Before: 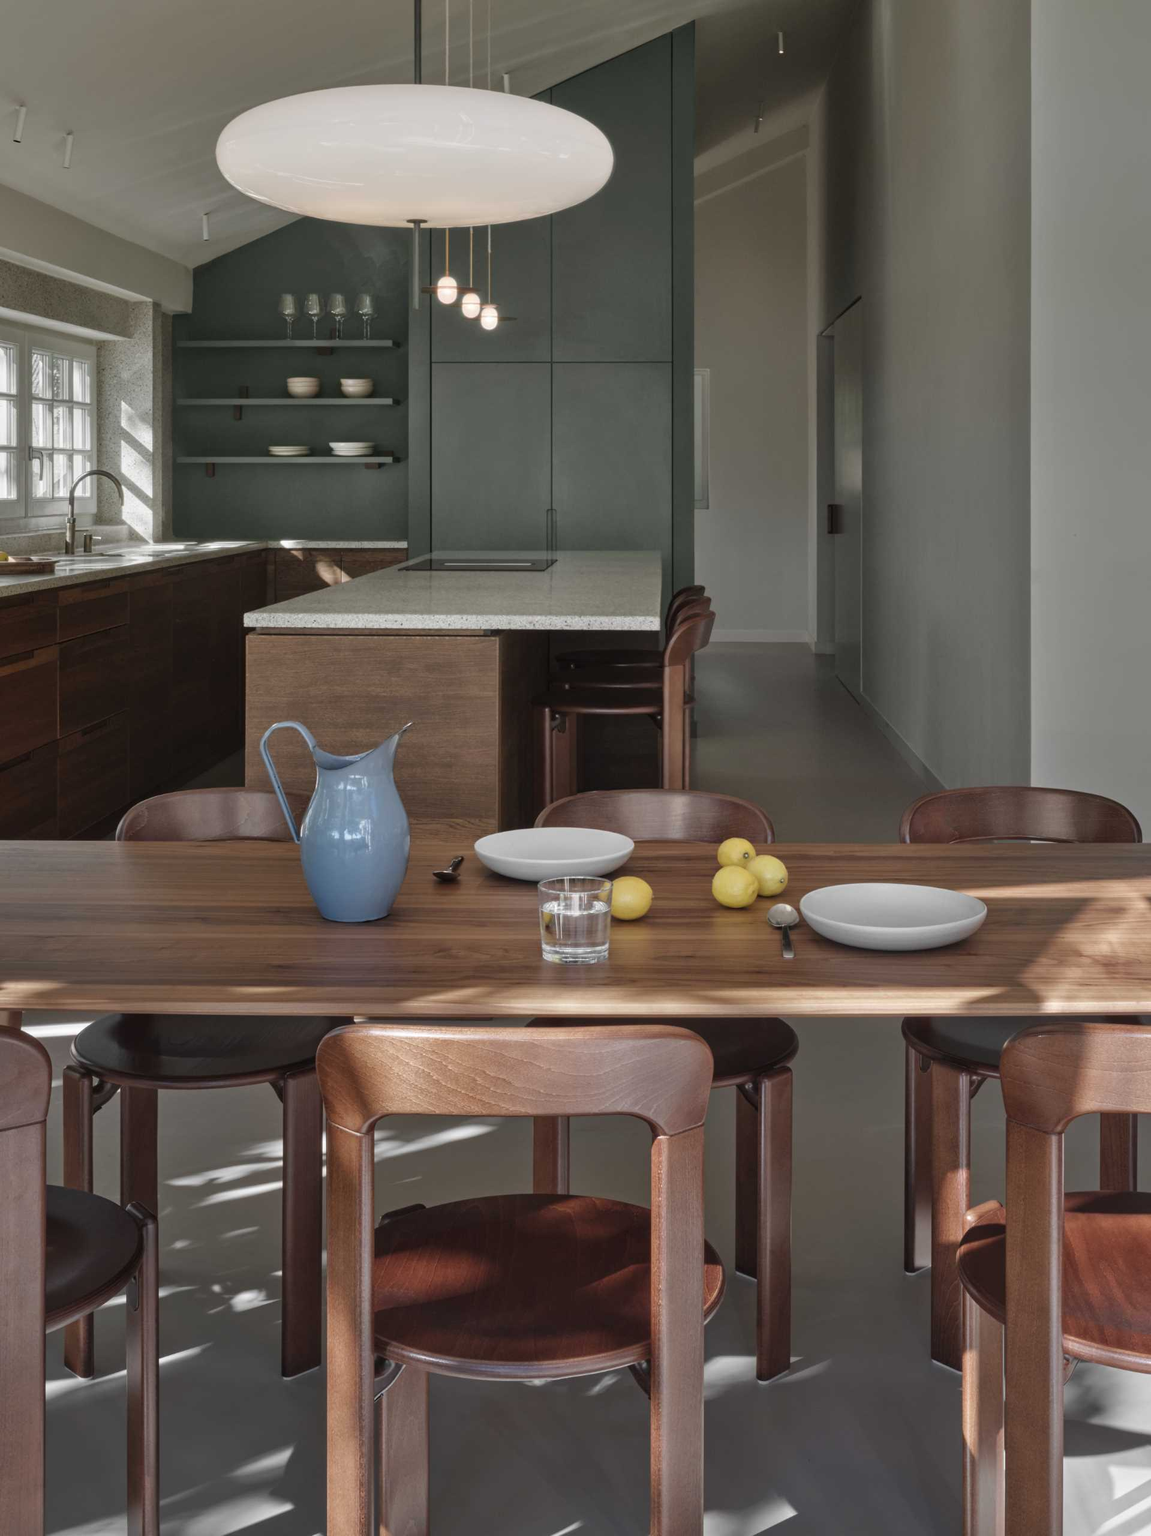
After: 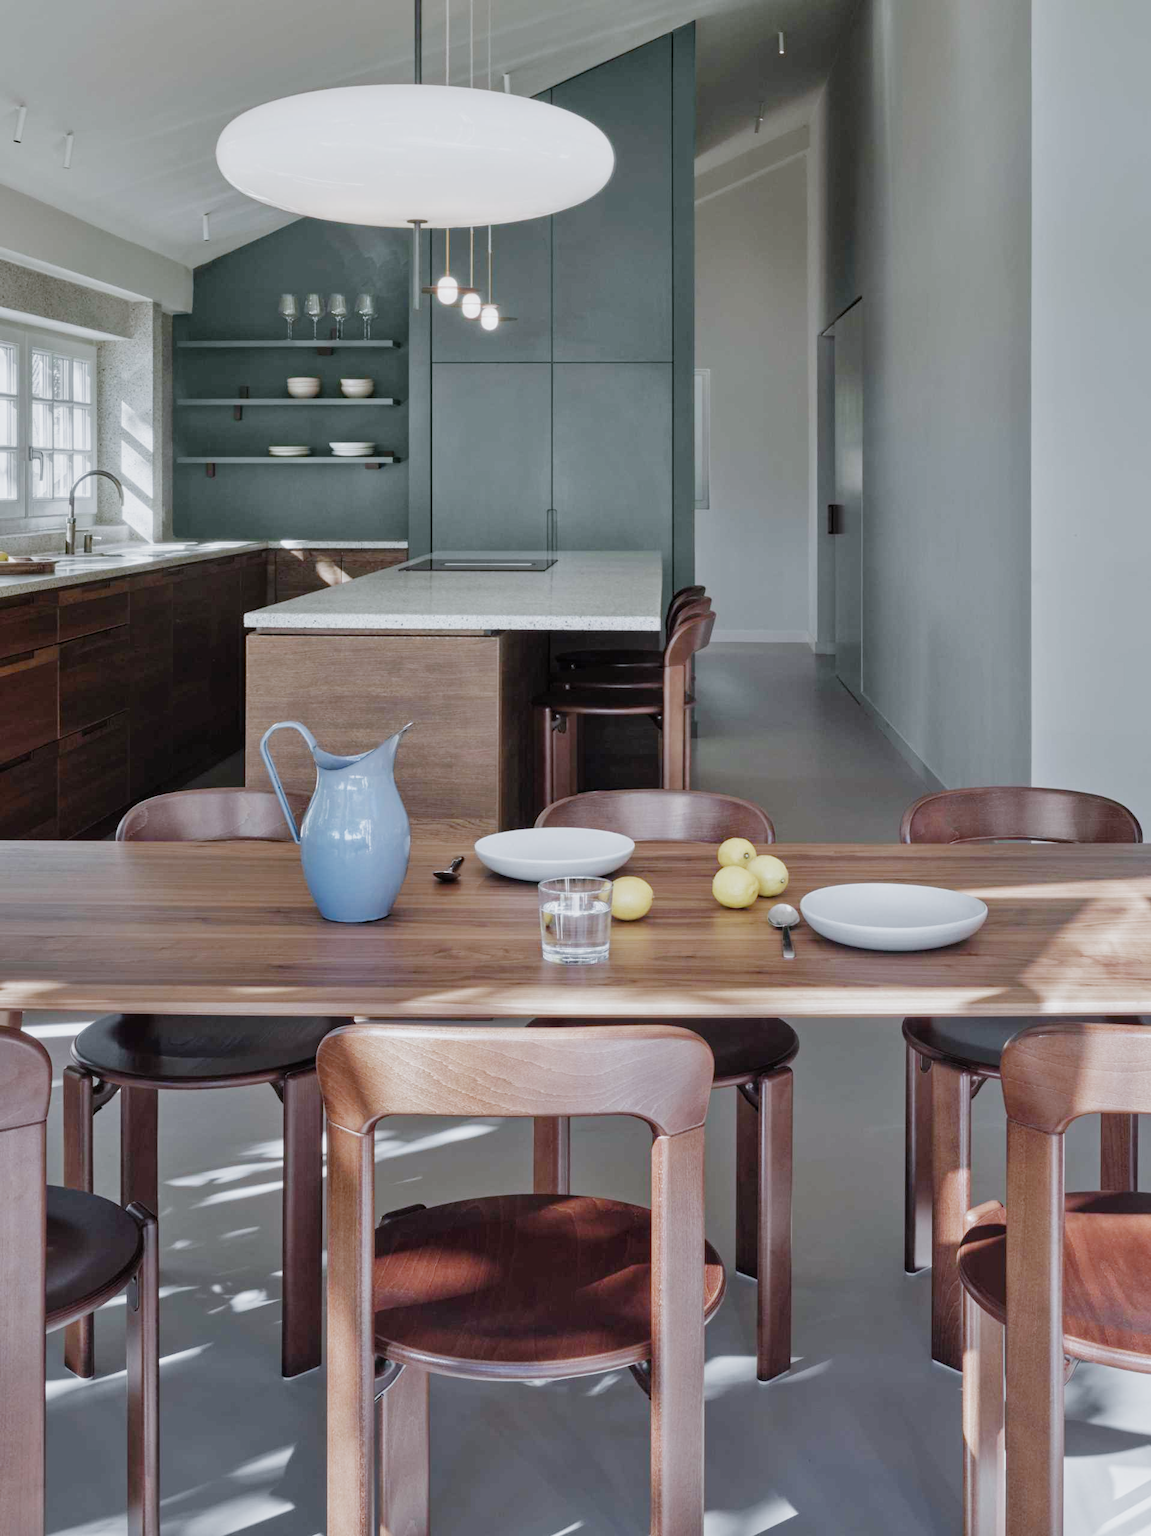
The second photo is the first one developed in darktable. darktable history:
exposure: black level correction 0, exposure 1 EV, compensate exposure bias true, compensate highlight preservation false
color calibration: illuminant as shot in camera, x 0.369, y 0.376, temperature 4321.05 K
filmic rgb: black relative exposure -7.37 EV, white relative exposure 5.07 EV, hardness 3.22, preserve chrominance no, color science v4 (2020), contrast in shadows soft
